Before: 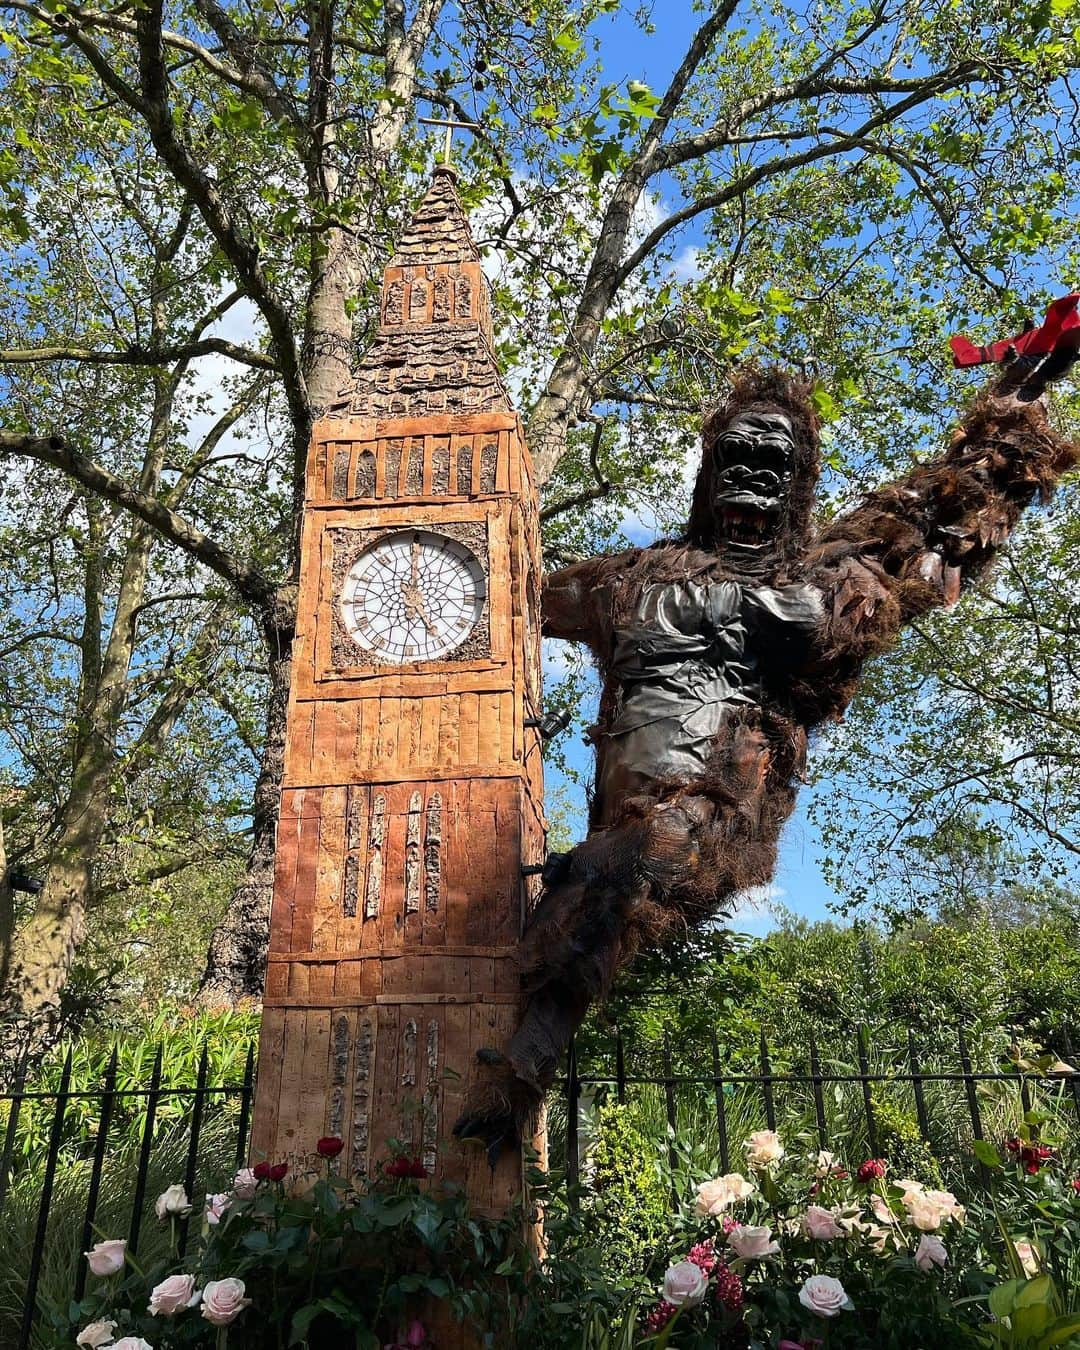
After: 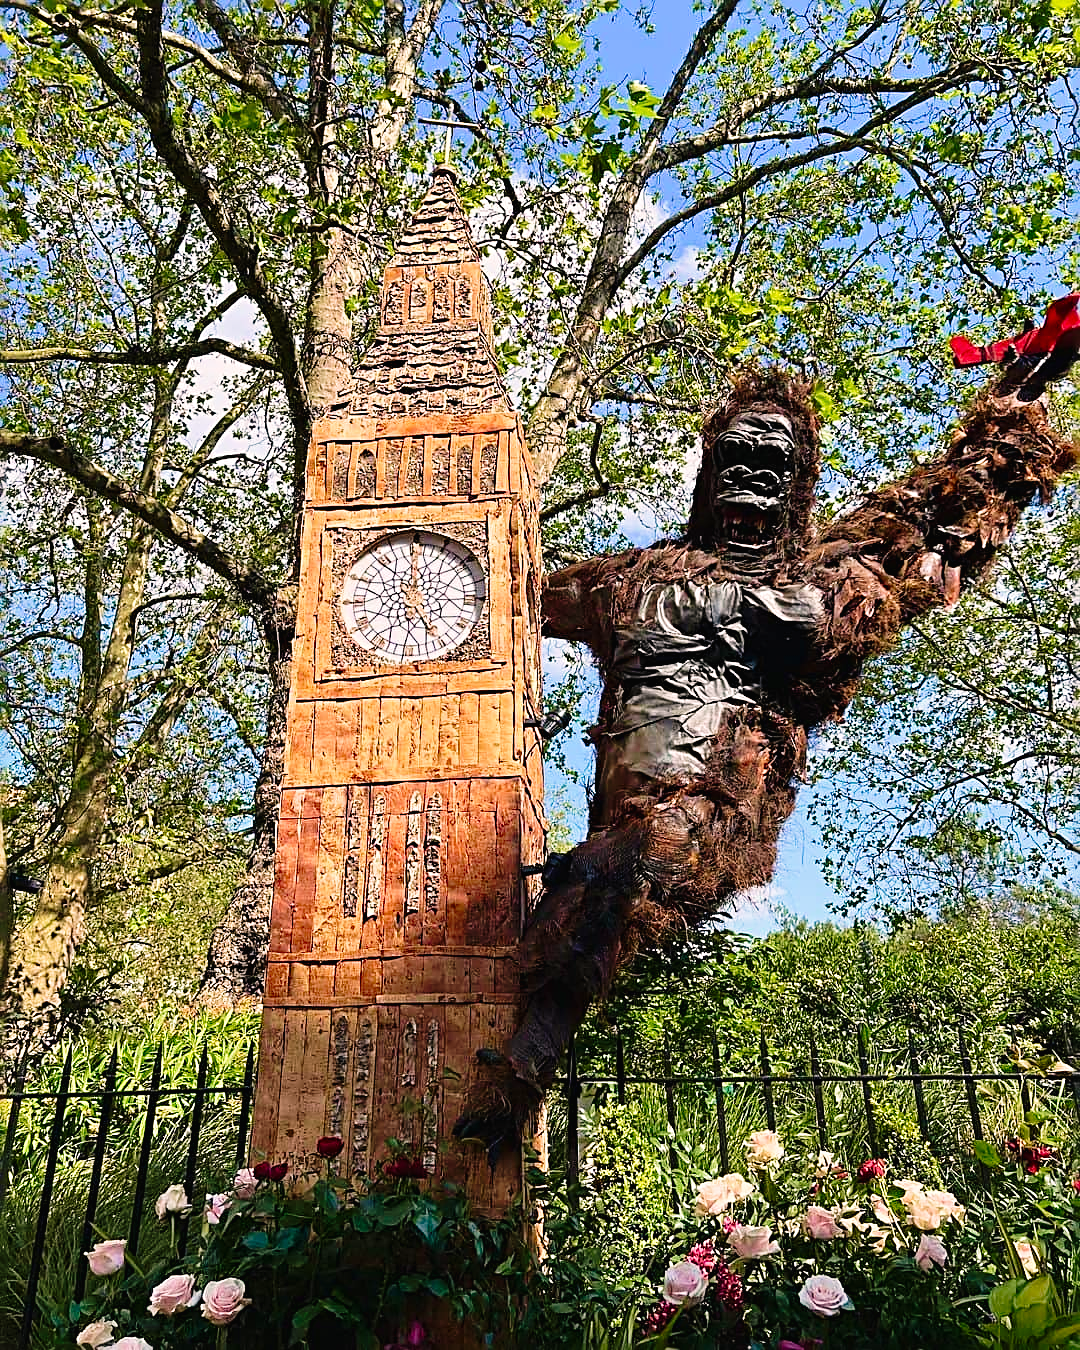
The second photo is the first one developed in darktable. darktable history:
tone curve: curves: ch0 [(0, 0.013) (0.137, 0.121) (0.326, 0.386) (0.489, 0.573) (0.663, 0.749) (0.854, 0.897) (1, 0.974)]; ch1 [(0, 0) (0.366, 0.367) (0.475, 0.453) (0.494, 0.493) (0.504, 0.497) (0.544, 0.579) (0.562, 0.619) (0.622, 0.694) (1, 1)]; ch2 [(0, 0) (0.333, 0.346) (0.375, 0.375) (0.424, 0.43) (0.476, 0.492) (0.502, 0.503) (0.533, 0.541) (0.572, 0.615) (0.605, 0.656) (0.641, 0.709) (1, 1)], preserve colors none
color correction: highlights a* 3.48, highlights b* 1.78, saturation 1.24
velvia: strength 44.37%
sharpen: radius 2.798, amount 0.714
